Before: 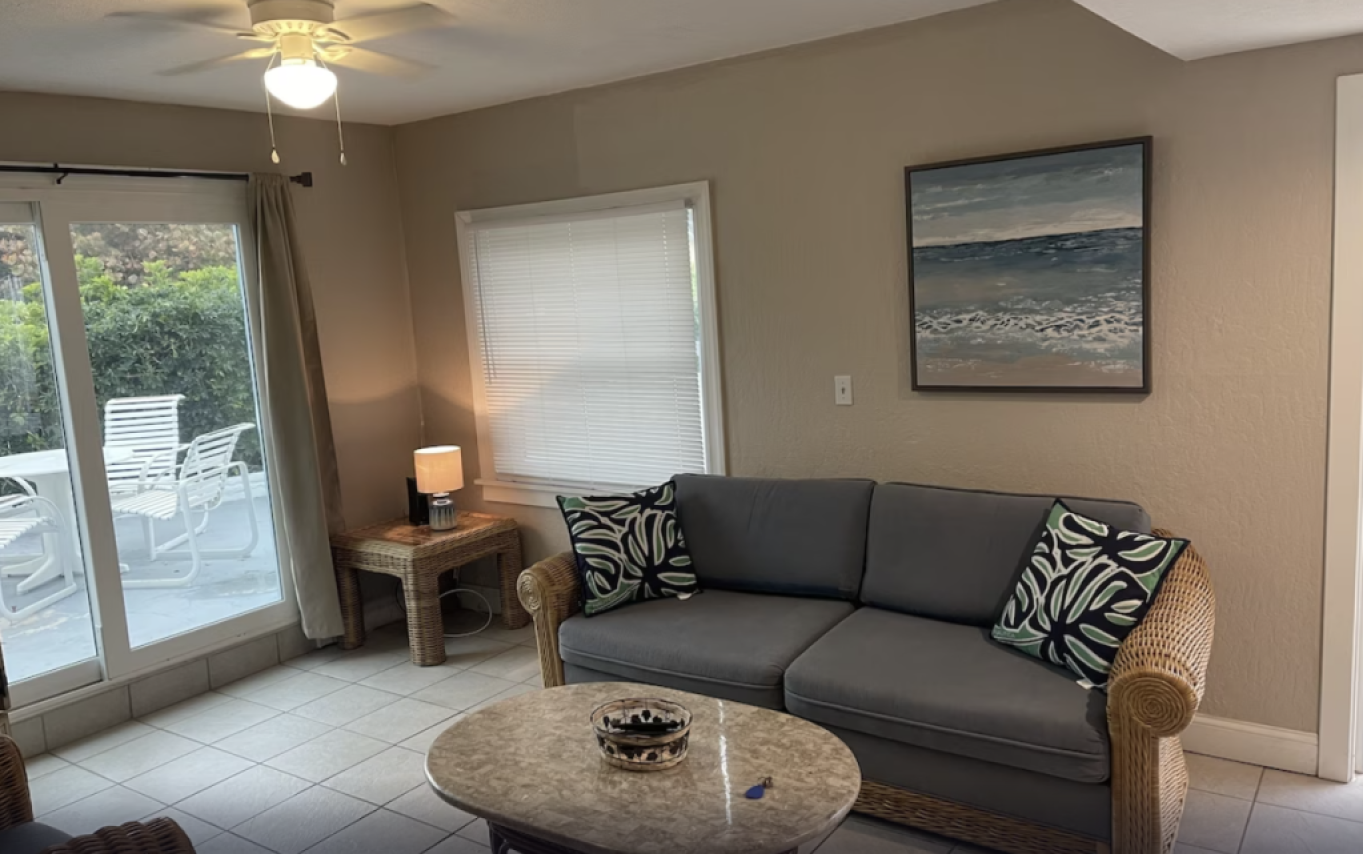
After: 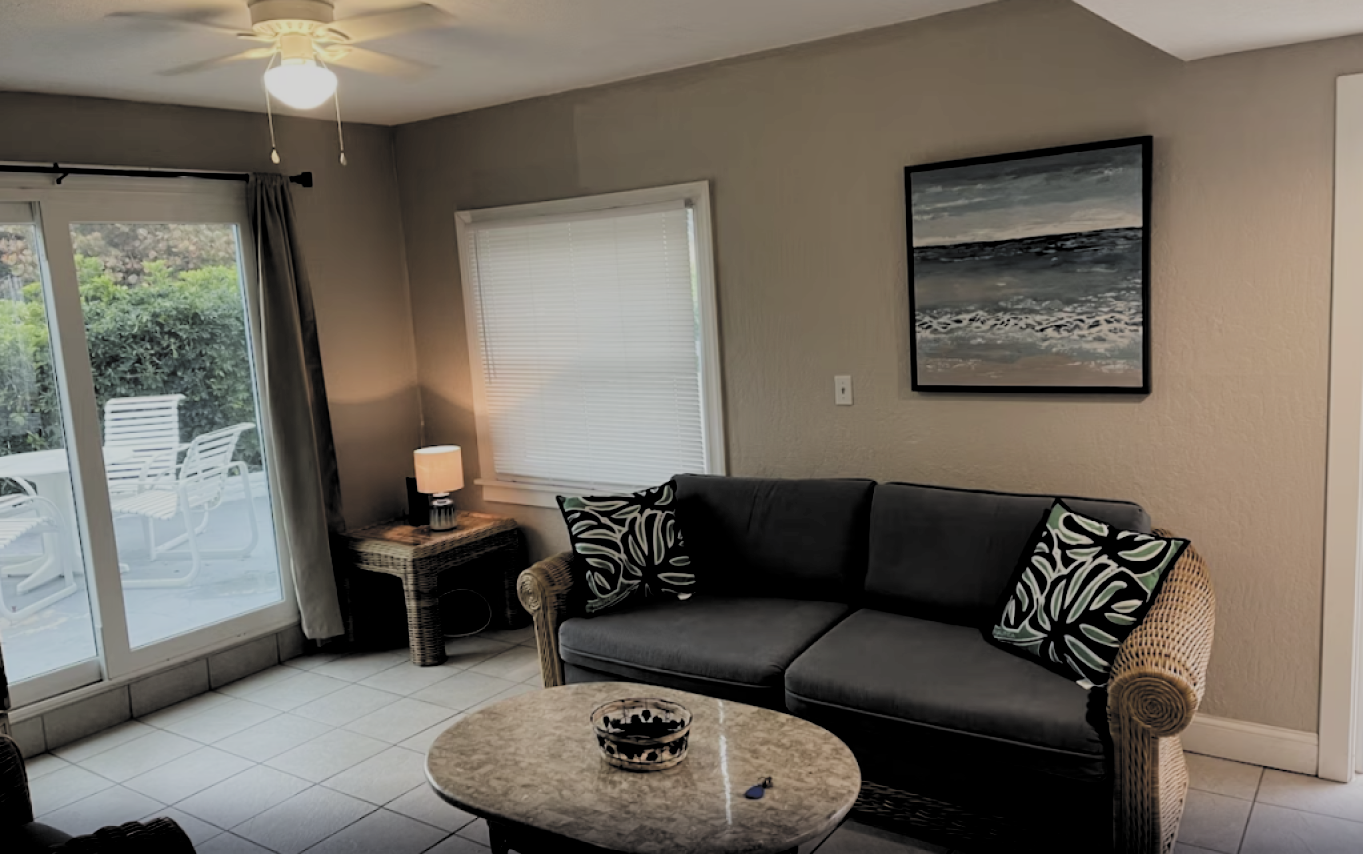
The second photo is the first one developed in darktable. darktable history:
filmic rgb: black relative exposure -2.78 EV, white relative exposure 4.56 EV, hardness 1.77, contrast 1.256, color science v5 (2021), contrast in shadows safe, contrast in highlights safe
